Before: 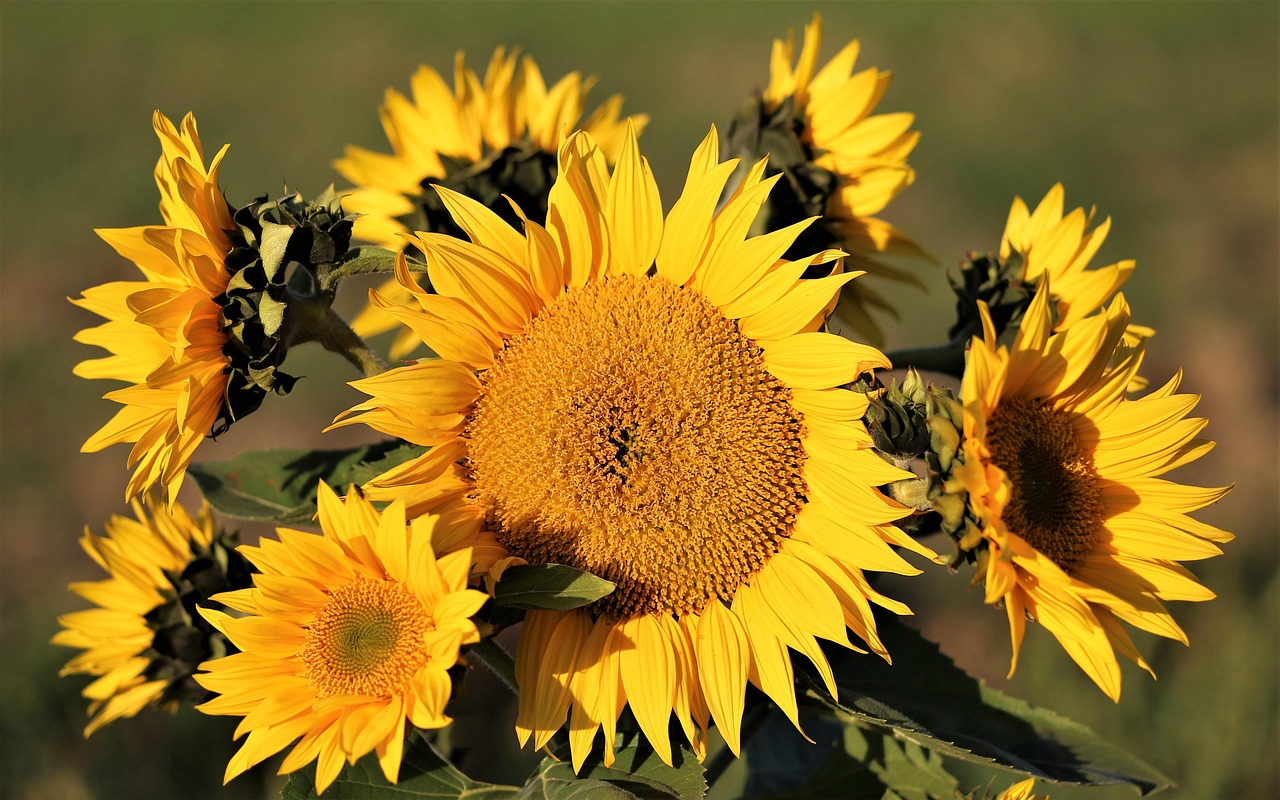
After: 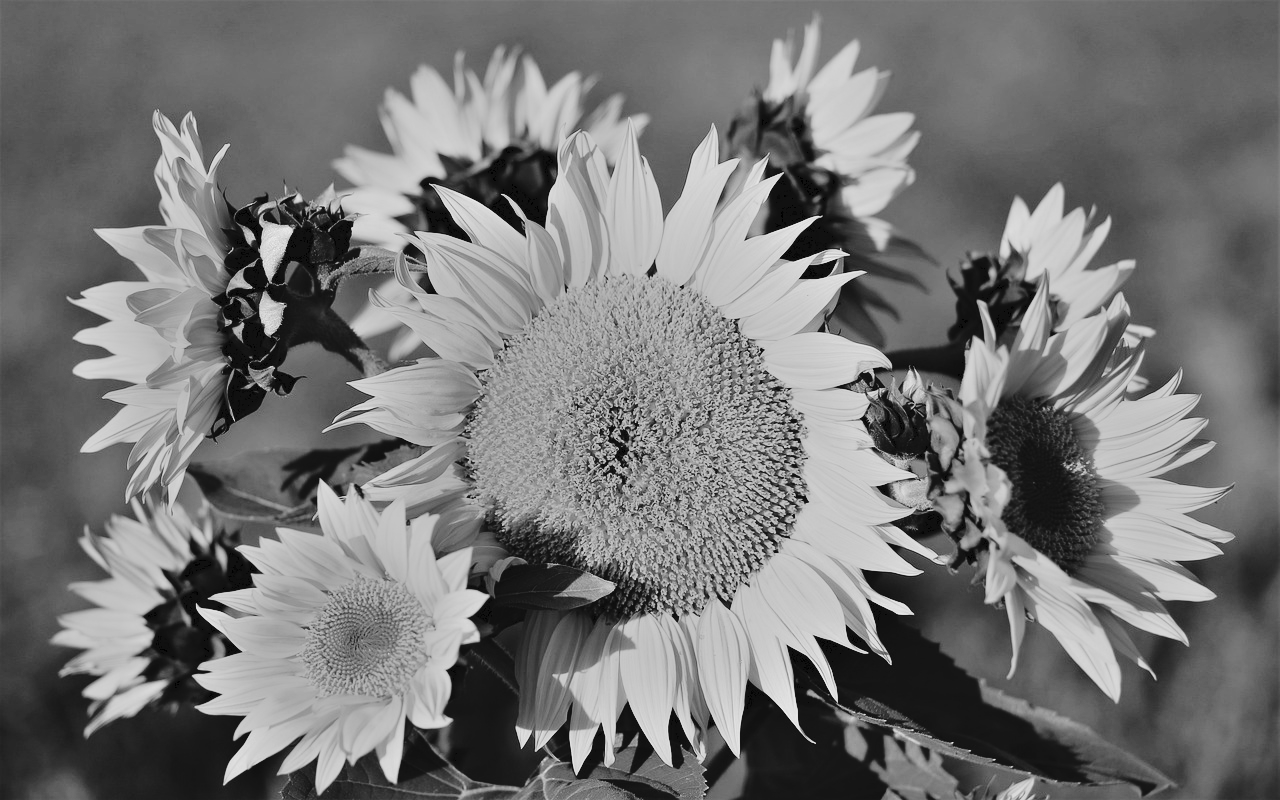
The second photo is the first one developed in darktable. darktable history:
tone curve: curves: ch0 [(0, 0) (0.003, 0.049) (0.011, 0.052) (0.025, 0.057) (0.044, 0.069) (0.069, 0.076) (0.1, 0.09) (0.136, 0.111) (0.177, 0.15) (0.224, 0.197) (0.277, 0.267) (0.335, 0.366) (0.399, 0.477) (0.468, 0.561) (0.543, 0.651) (0.623, 0.733) (0.709, 0.804) (0.801, 0.869) (0.898, 0.924) (1, 1)], preserve colors none
monochrome: size 1
